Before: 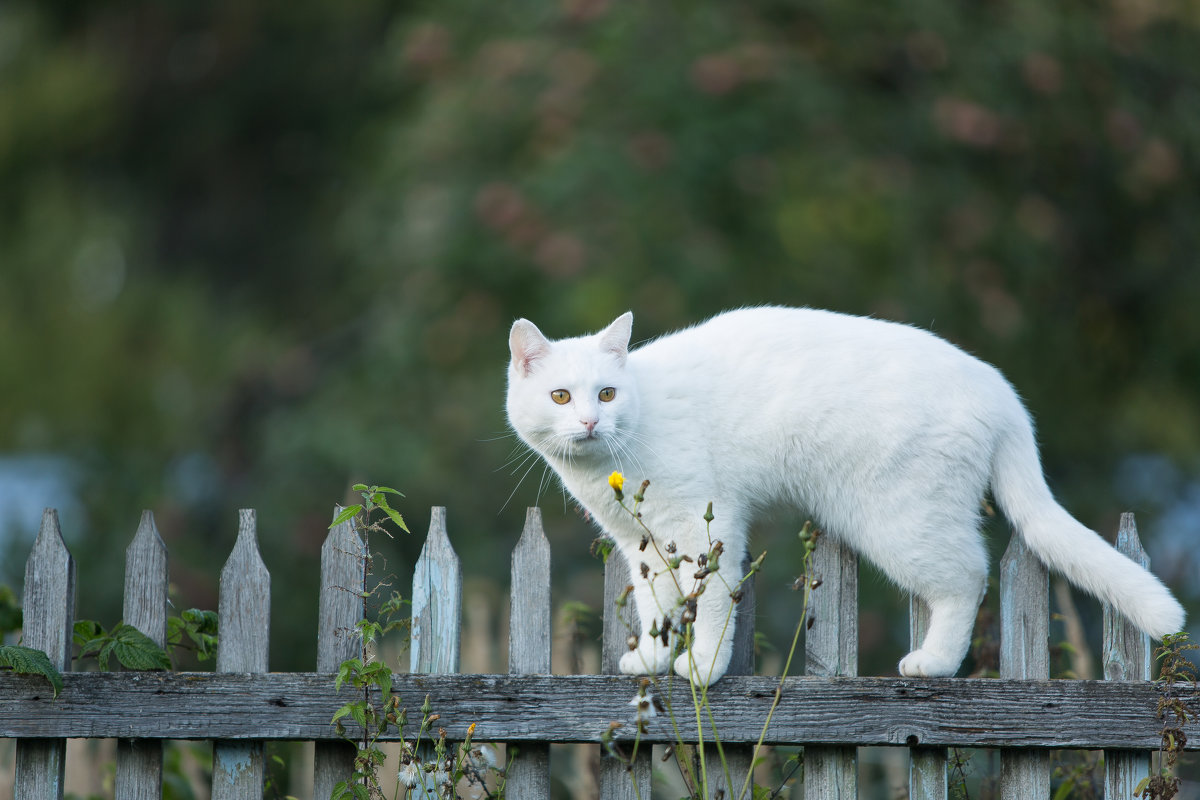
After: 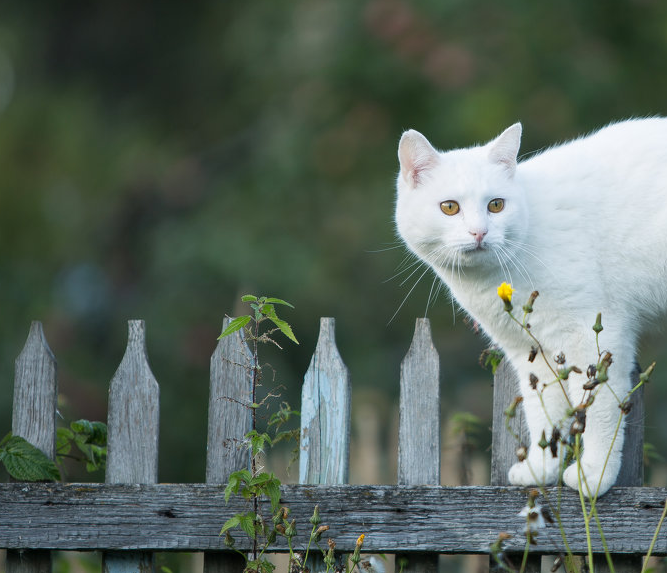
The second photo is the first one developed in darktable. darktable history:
crop: left 9.27%, top 23.634%, right 35.085%, bottom 4.701%
